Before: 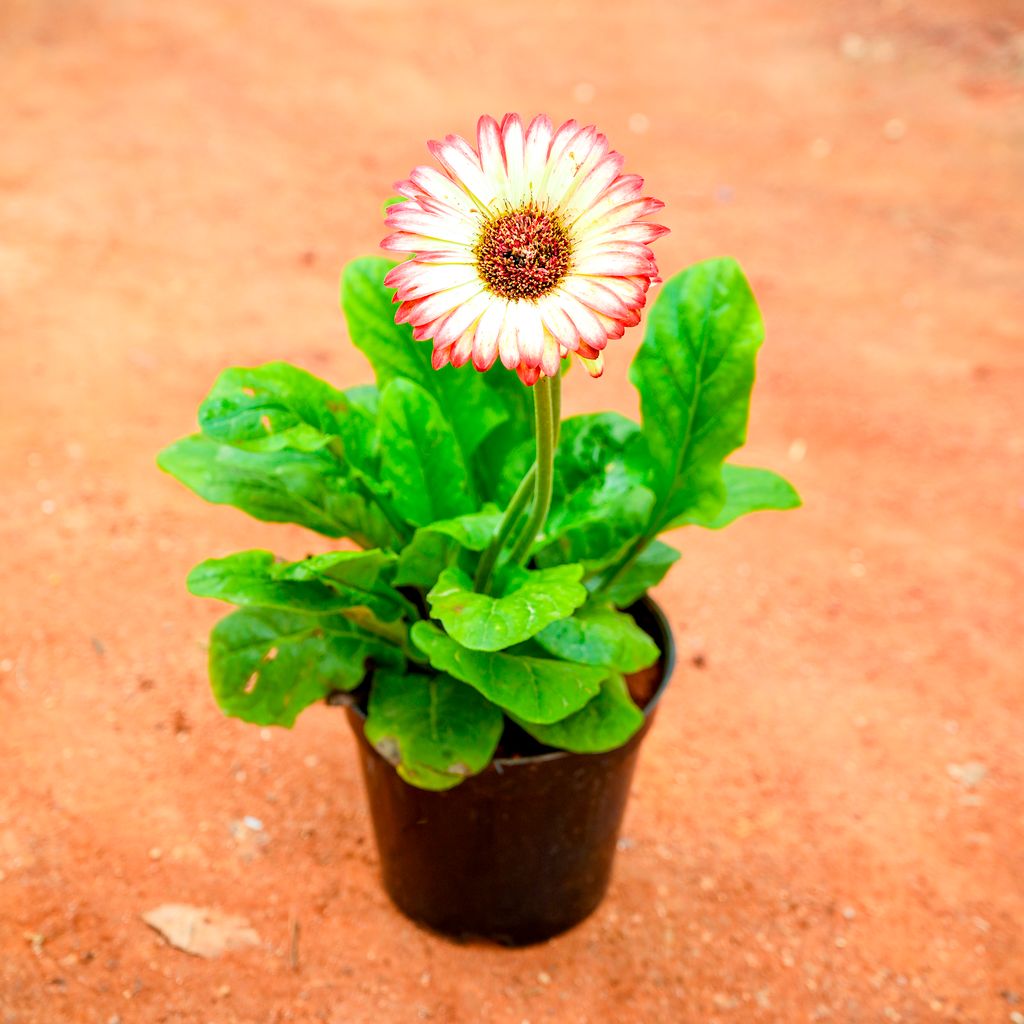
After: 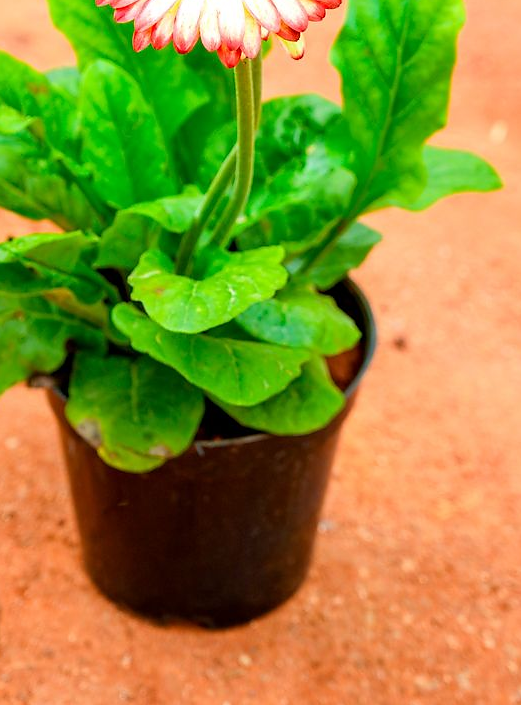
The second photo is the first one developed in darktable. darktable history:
sharpen: radius 1, threshold 1
crop and rotate: left 29.237%, top 31.152%, right 19.807%
